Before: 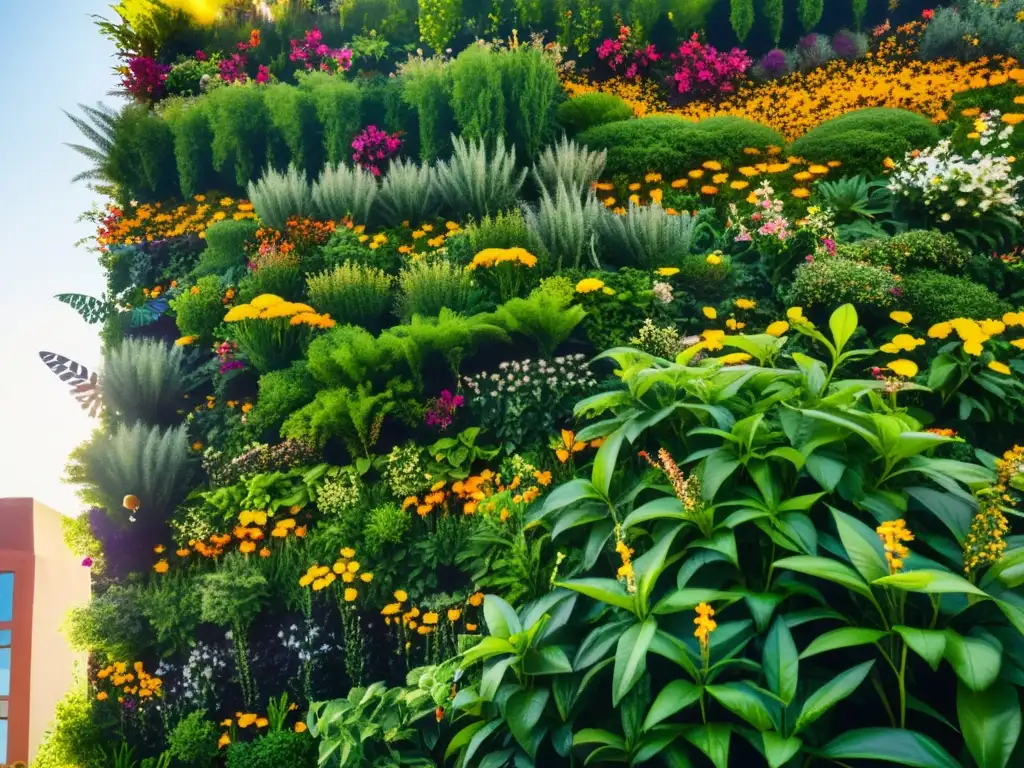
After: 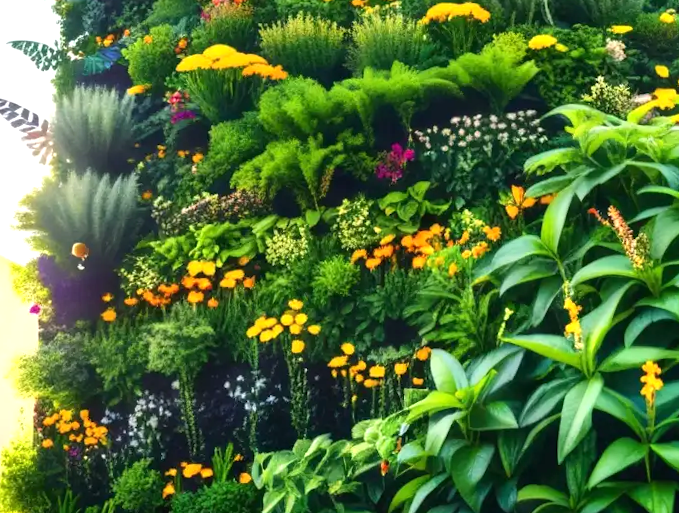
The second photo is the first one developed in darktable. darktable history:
crop and rotate: angle -1.05°, left 3.719%, top 31.546%, right 28.34%
exposure: exposure 0.469 EV, compensate exposure bias true, compensate highlight preservation false
